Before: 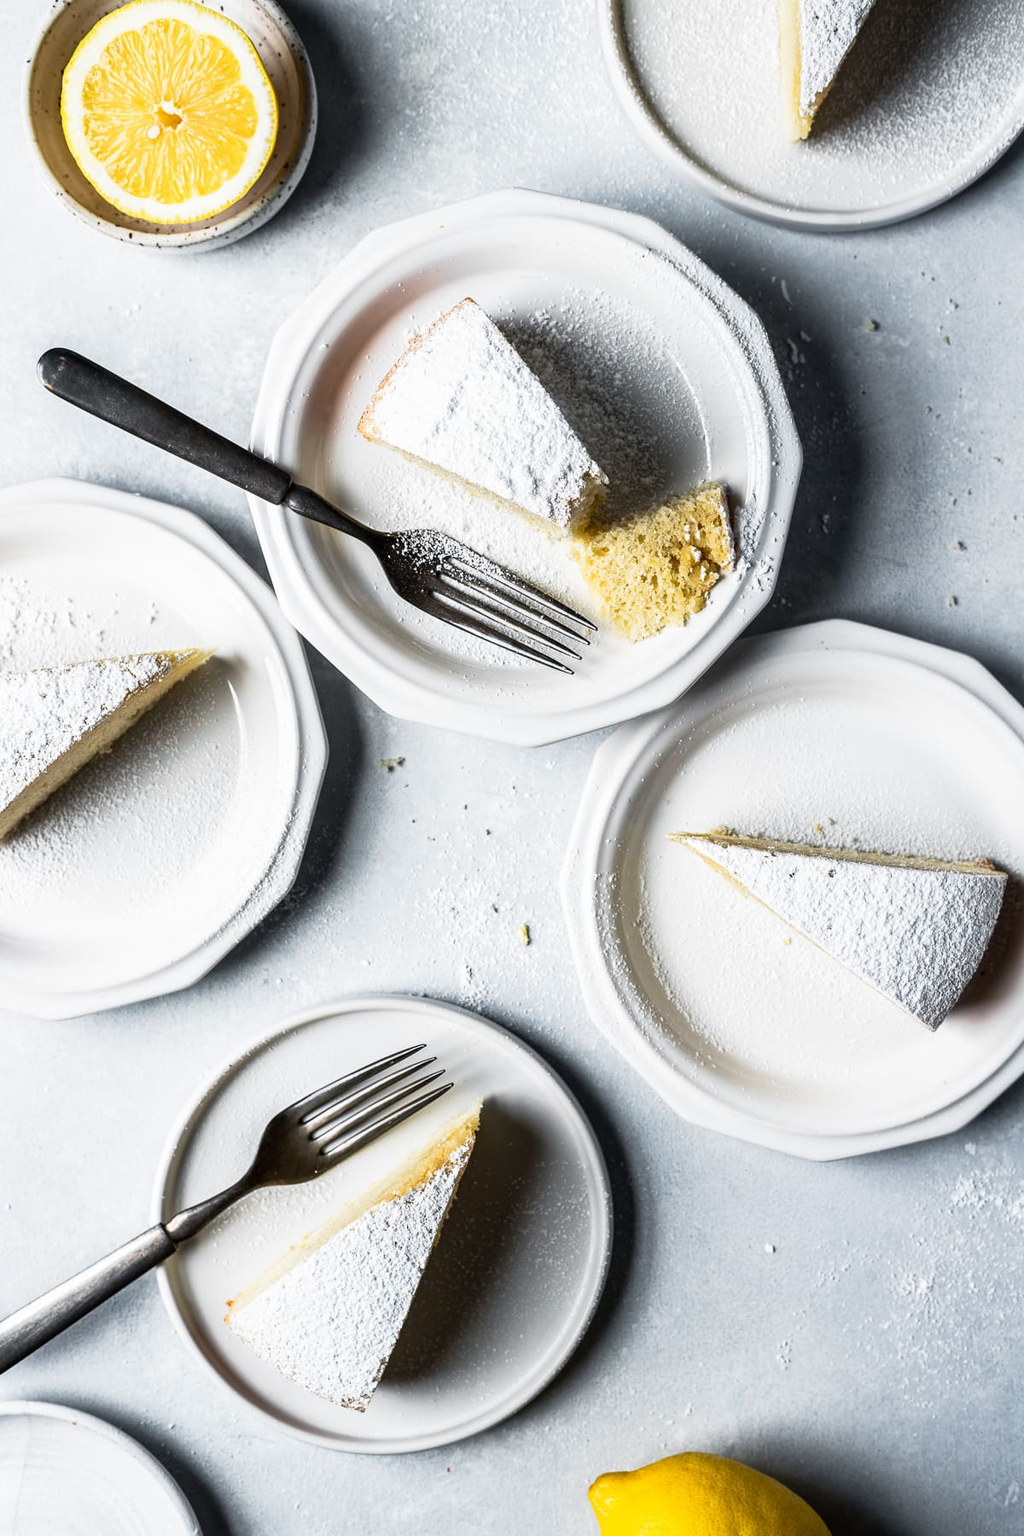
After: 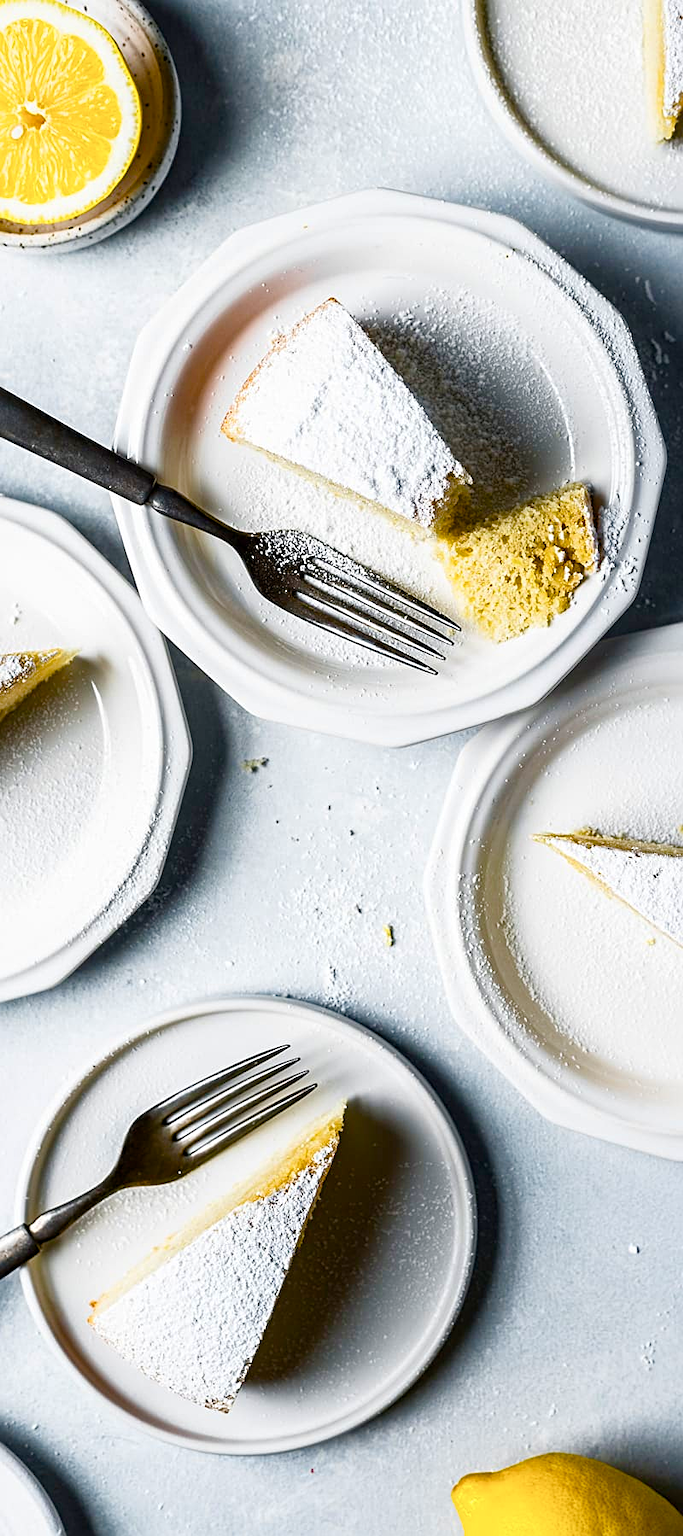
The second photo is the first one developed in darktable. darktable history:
crop and rotate: left 13.395%, right 19.93%
color balance rgb: shadows lift › chroma 0.804%, shadows lift › hue 115.94°, linear chroma grading › global chroma 15.078%, perceptual saturation grading › global saturation 25.882%, perceptual saturation grading › highlights -50.126%, perceptual saturation grading › shadows 30.819%, global vibrance 50.256%
sharpen: radius 2.22, amount 0.382, threshold 0.053
